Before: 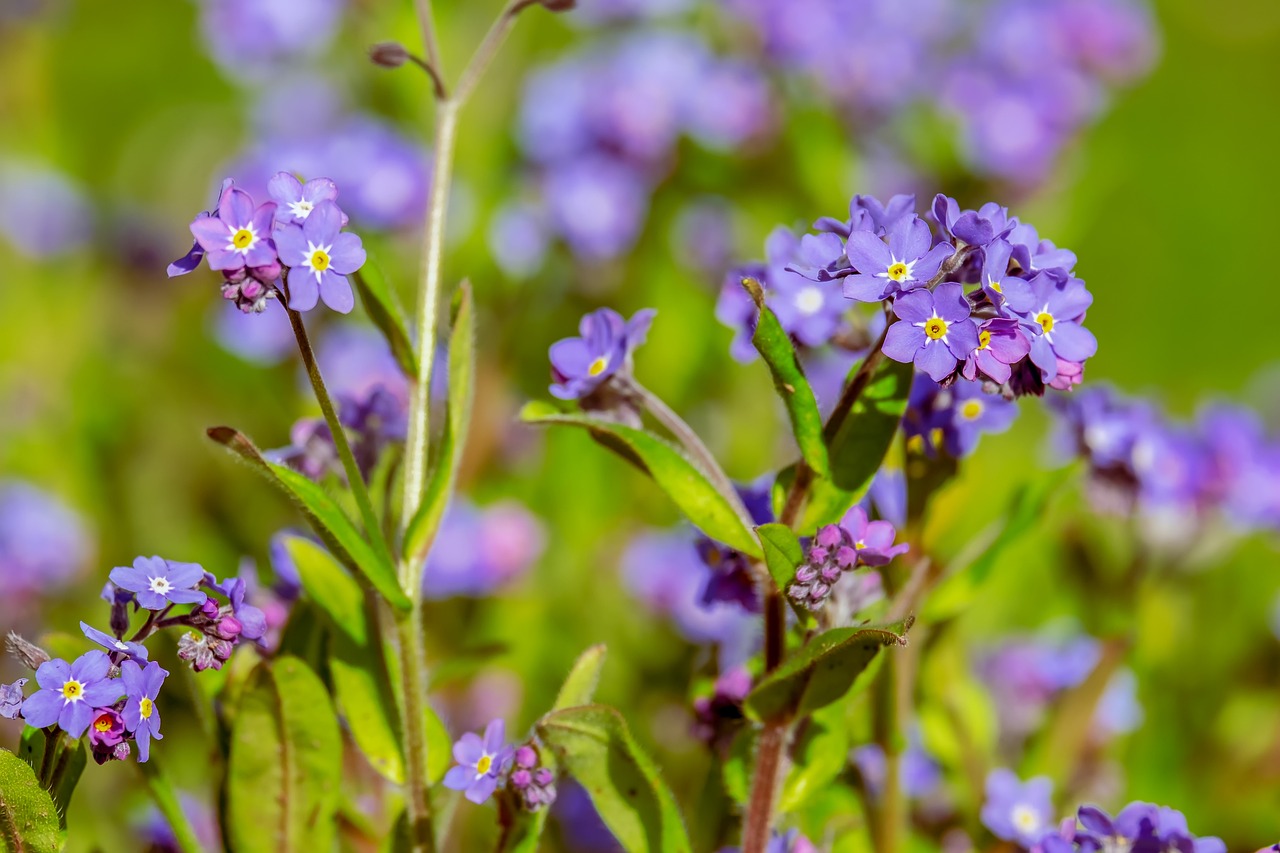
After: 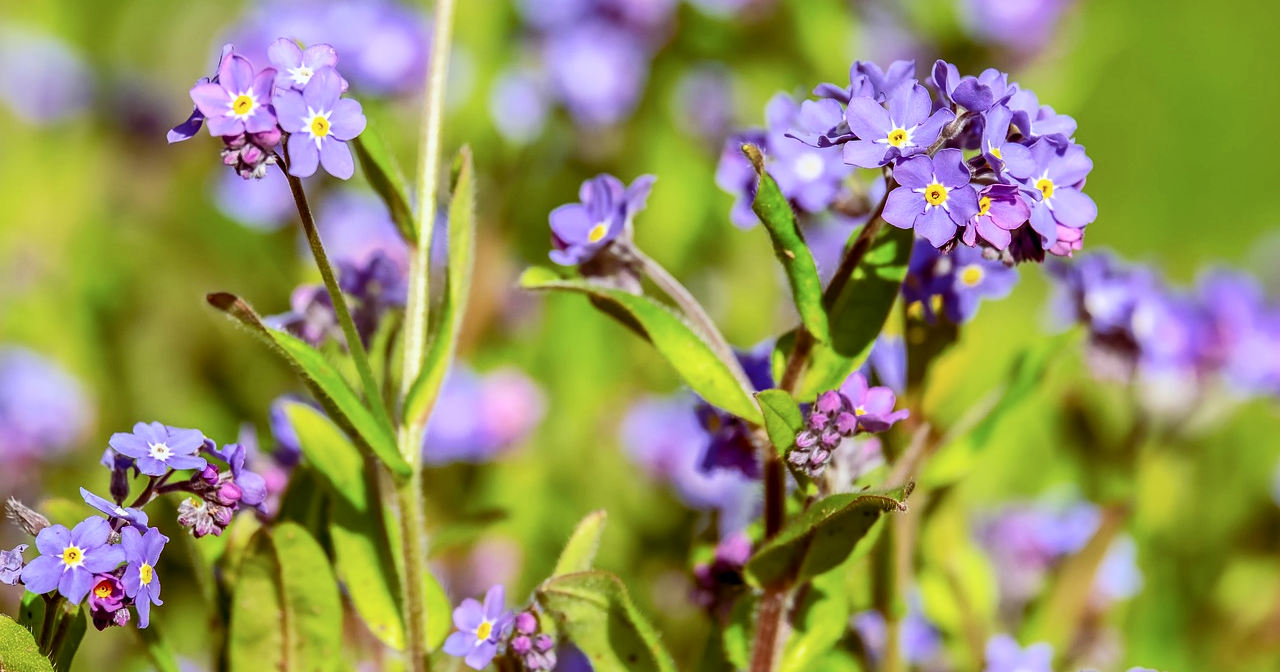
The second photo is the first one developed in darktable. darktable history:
contrast brightness saturation: contrast 0.242, brightness 0.093
crop and rotate: top 15.731%, bottom 5.445%
